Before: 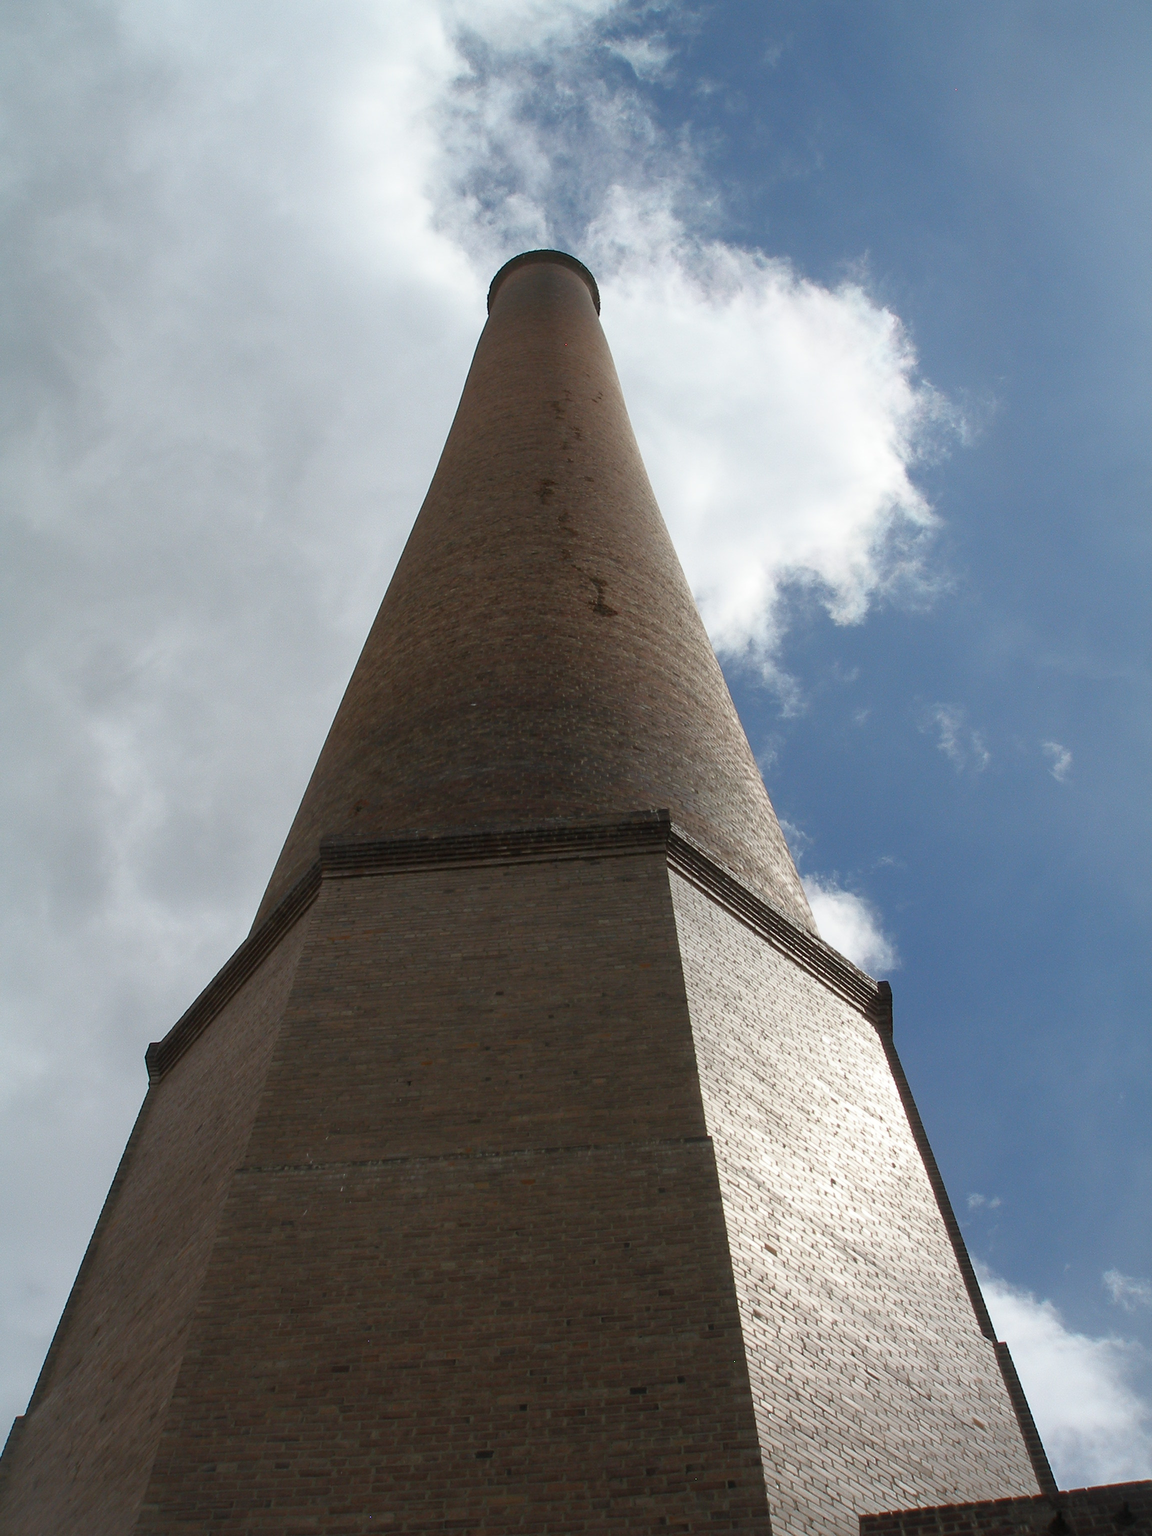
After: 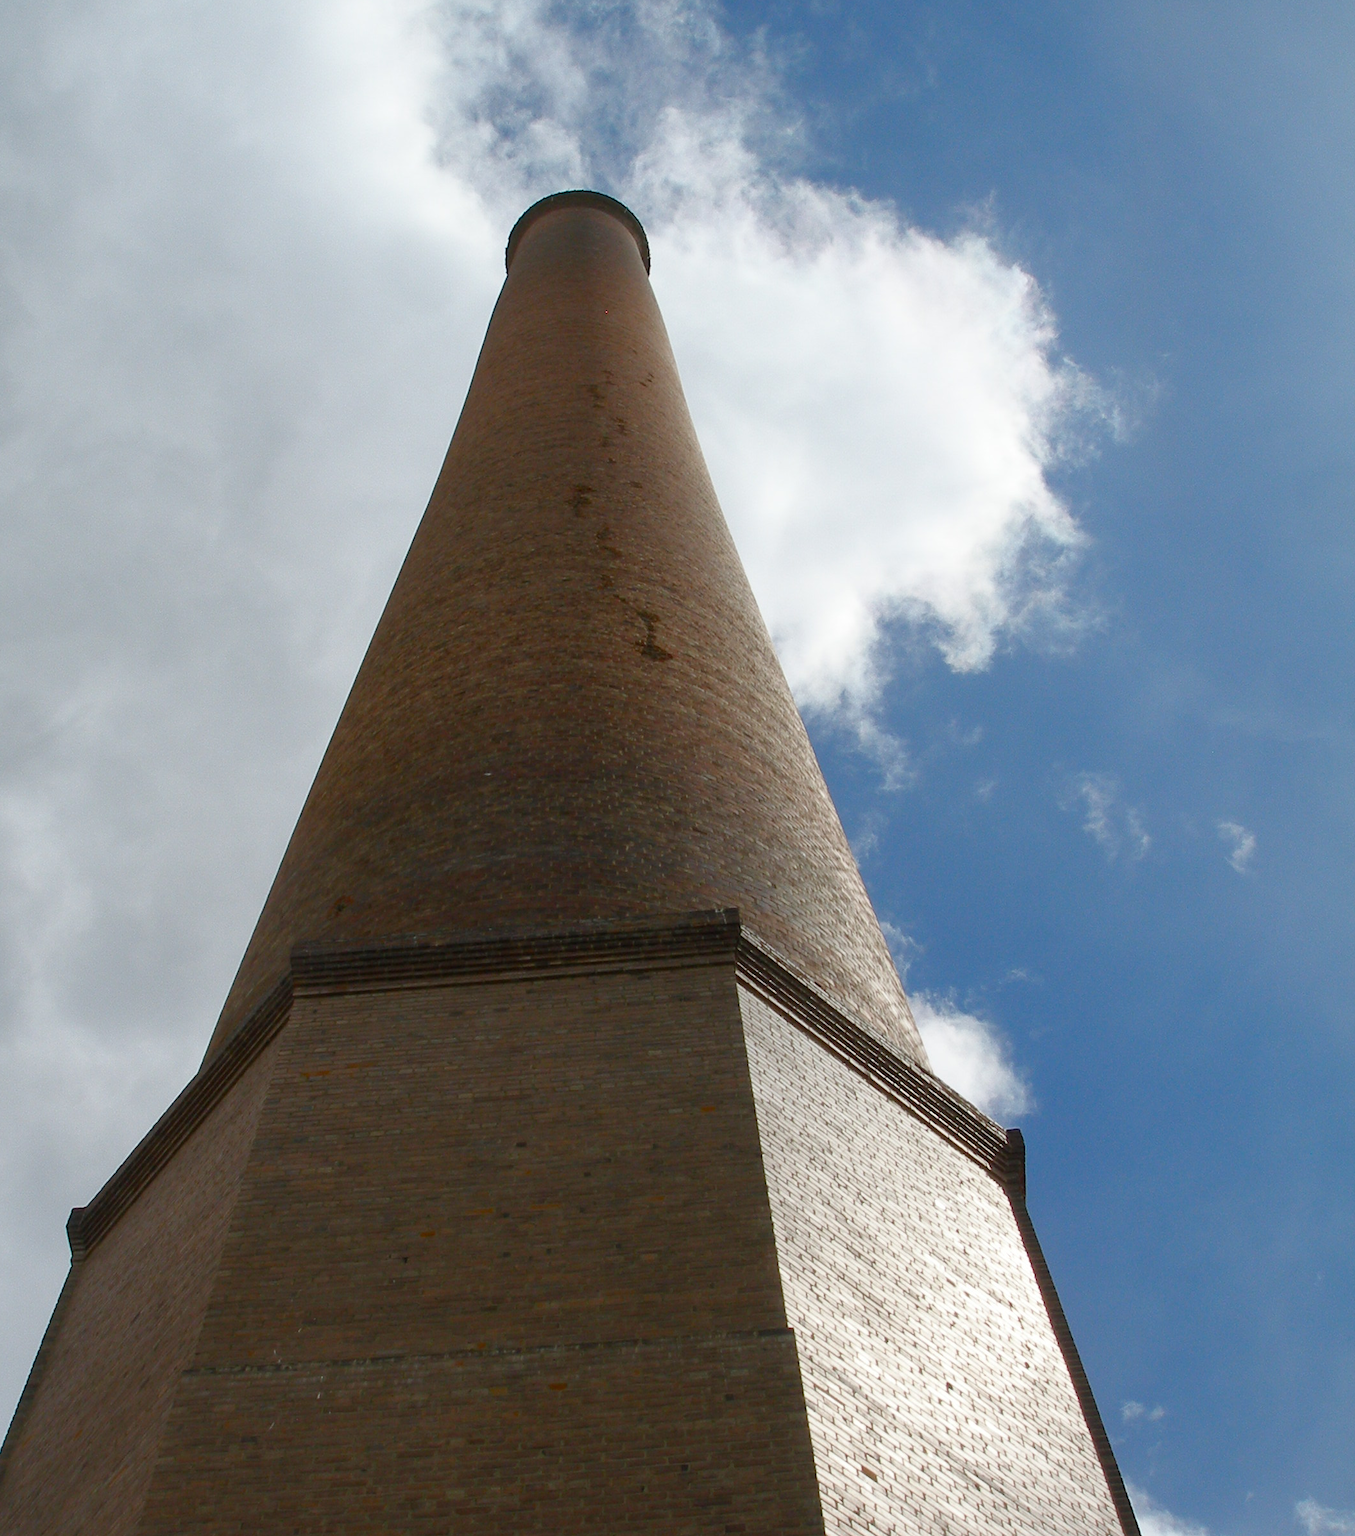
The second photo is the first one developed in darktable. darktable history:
color balance rgb: perceptual saturation grading › global saturation 20%, perceptual saturation grading › highlights -25%, perceptual saturation grading › shadows 50%
crop: left 8.155%, top 6.611%, bottom 15.385%
